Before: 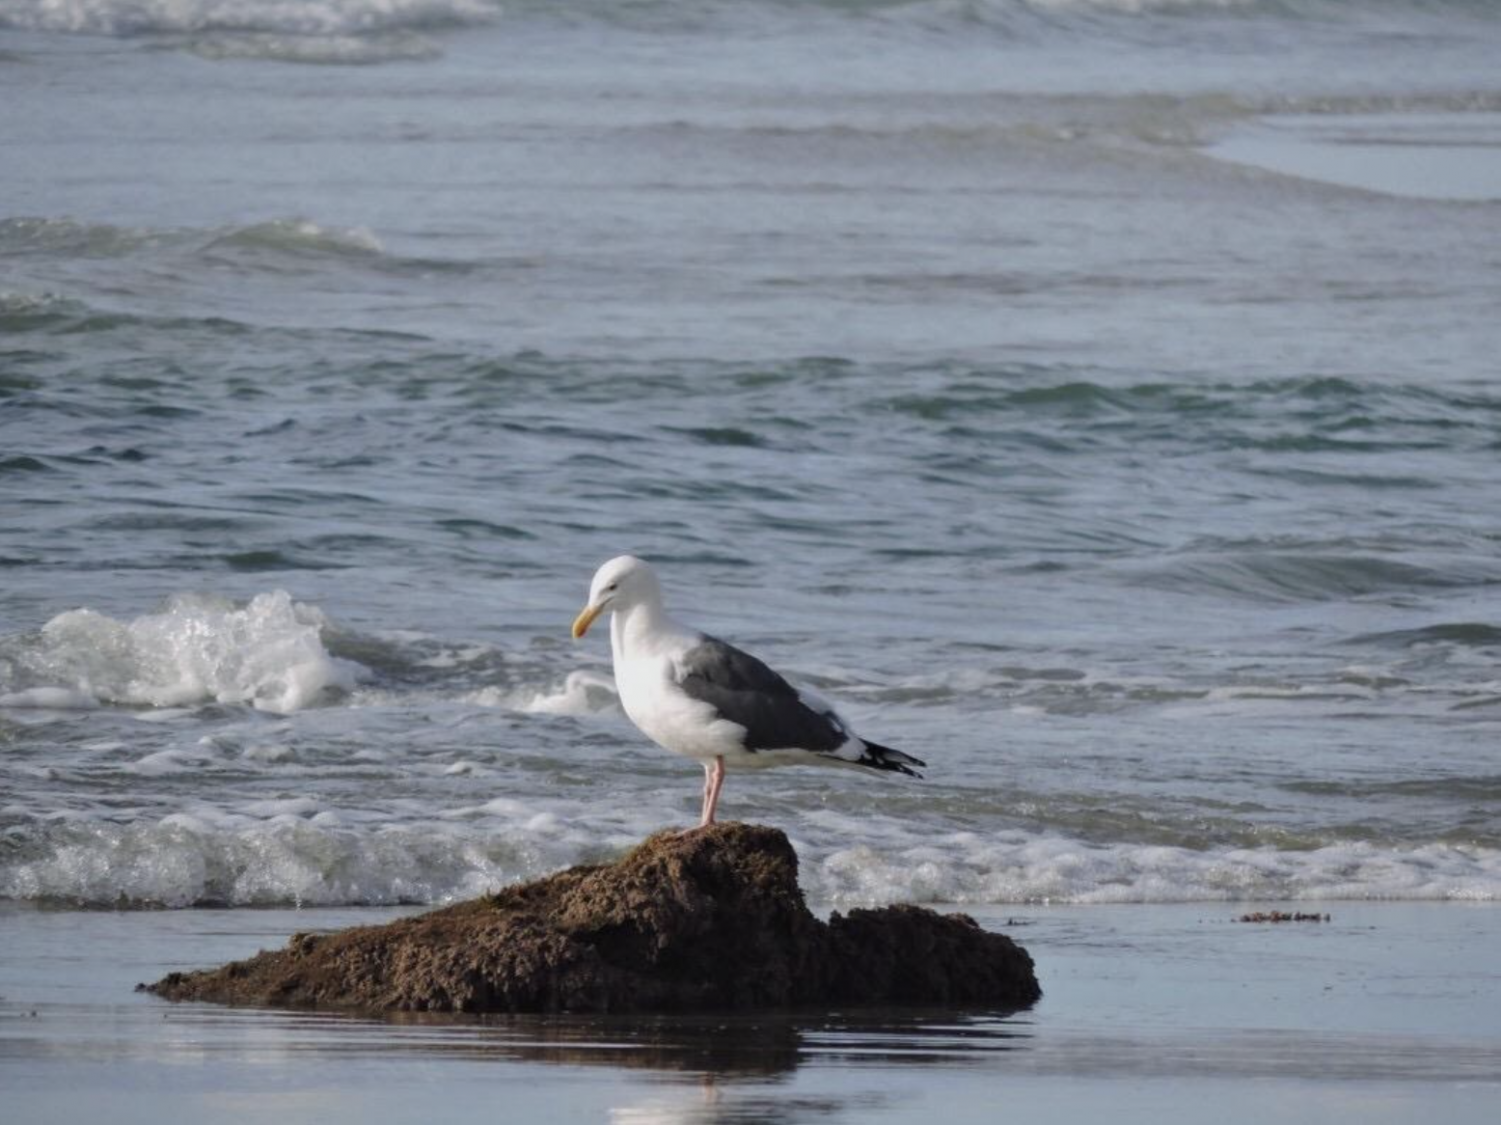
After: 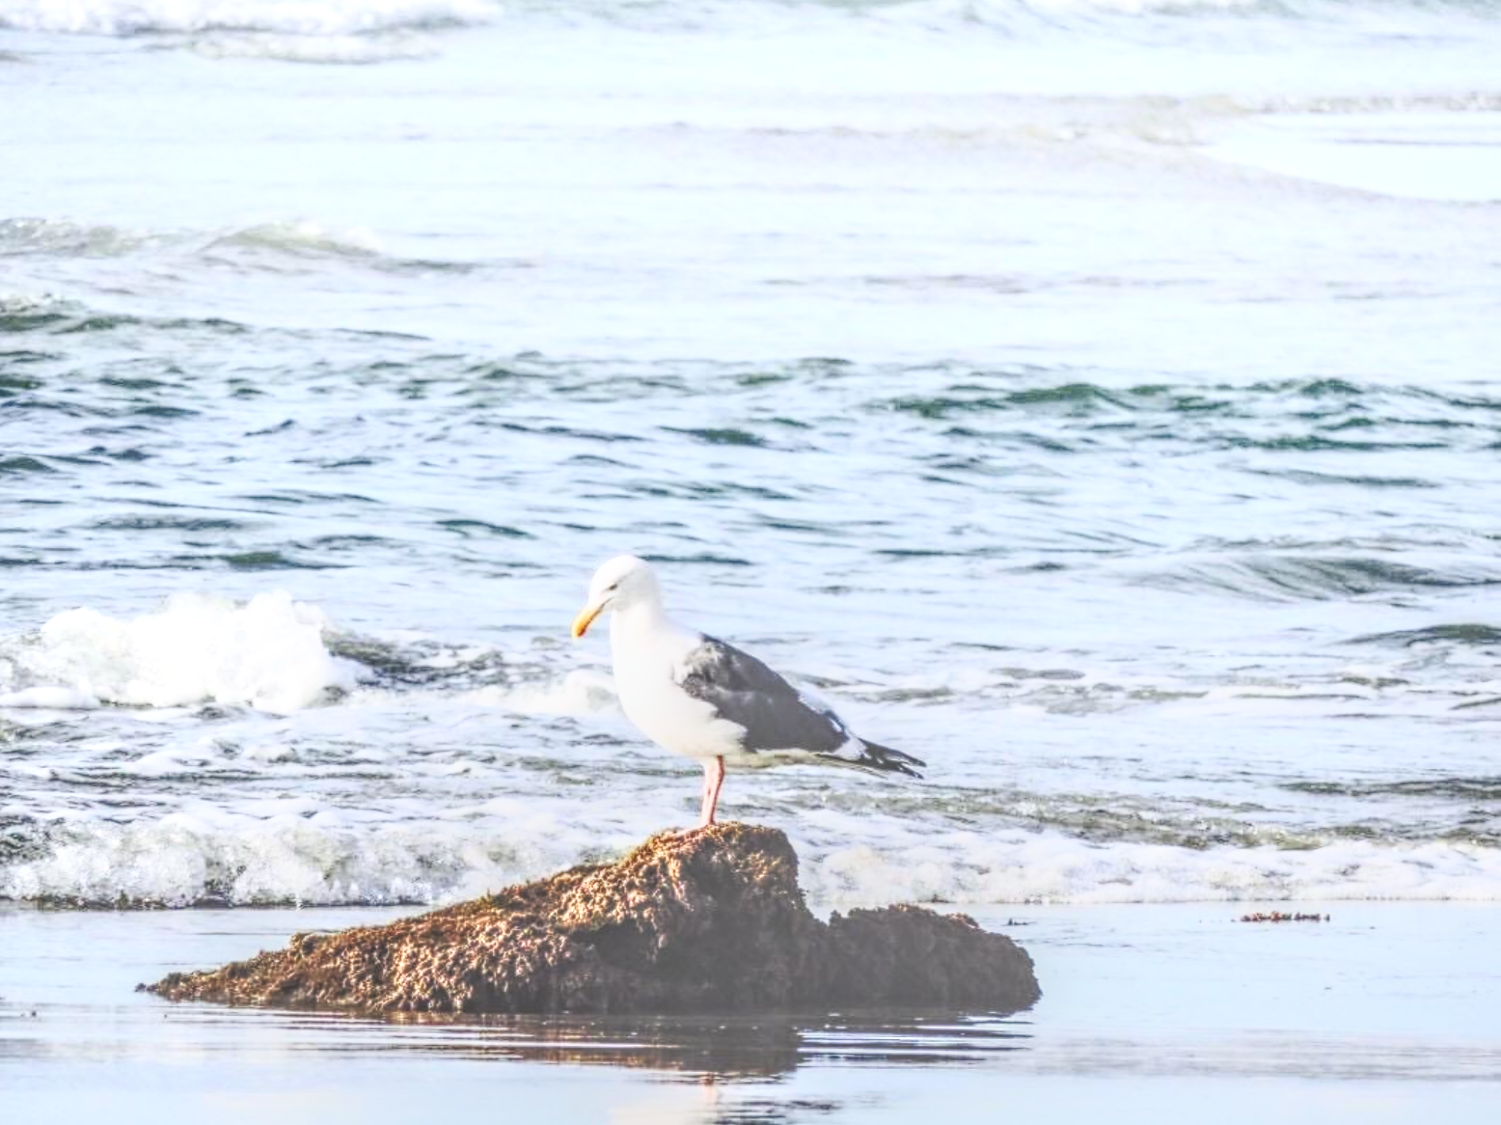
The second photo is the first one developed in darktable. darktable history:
base curve: curves: ch0 [(0, 0) (0.028, 0.03) (0.121, 0.232) (0.46, 0.748) (0.859, 0.968) (1, 1)], preserve colors none
local contrast: highlights 0%, shadows 0%, detail 200%, midtone range 0.25
contrast brightness saturation: contrast 0.62, brightness 0.34, saturation 0.14
